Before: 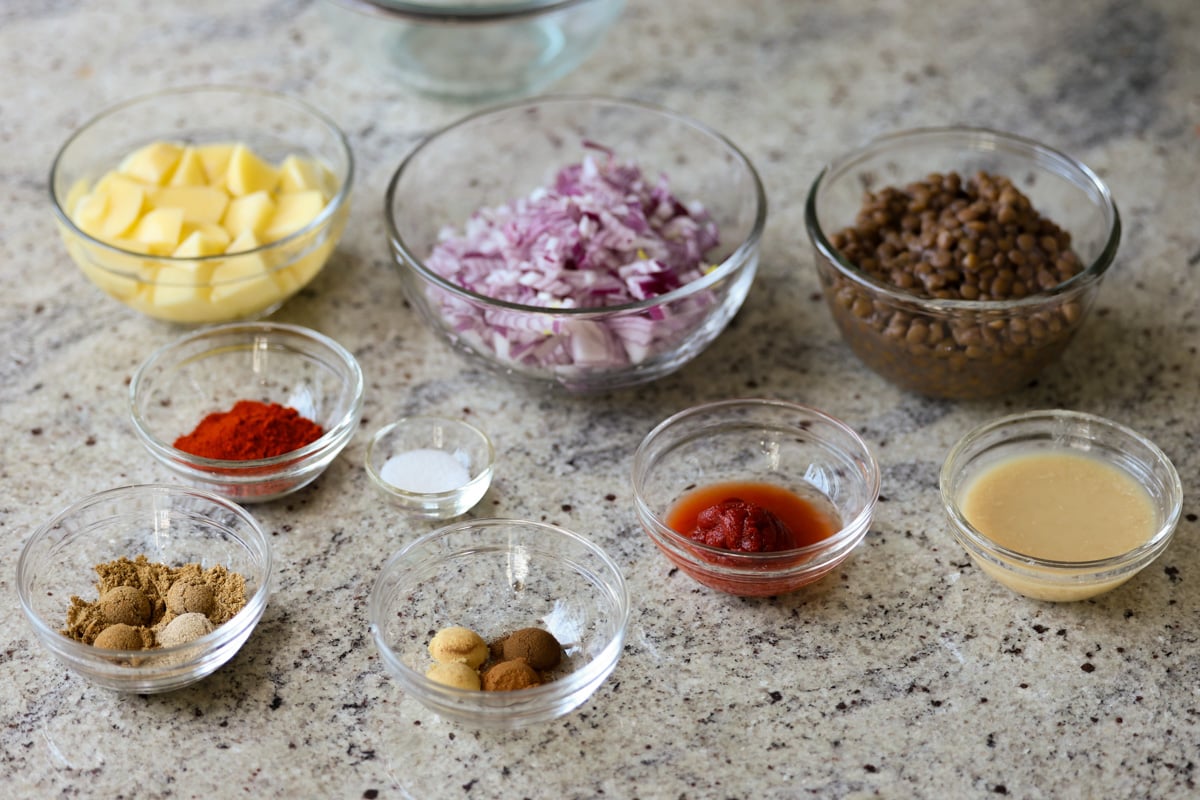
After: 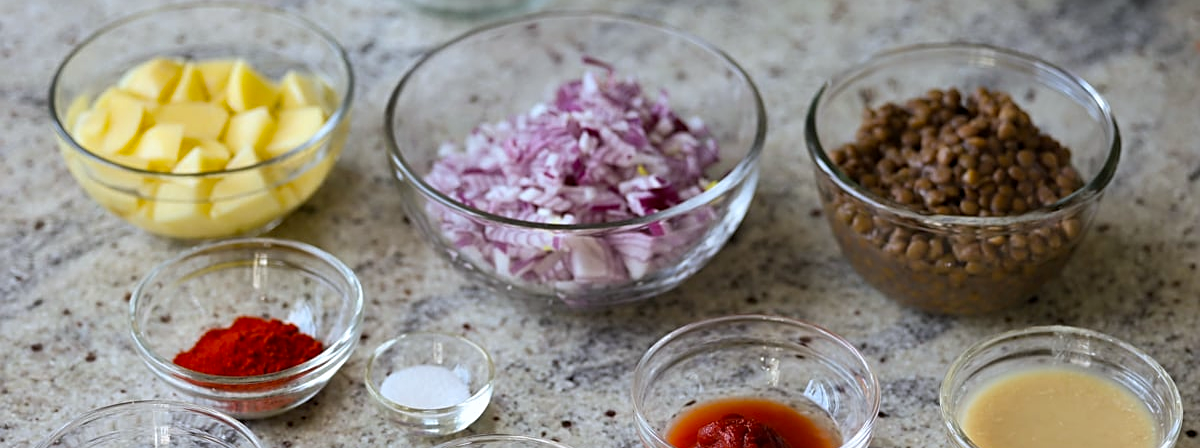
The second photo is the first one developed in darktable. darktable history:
white balance: red 0.98, blue 1.034
shadows and highlights: soften with gaussian
sharpen: on, module defaults
crop and rotate: top 10.605%, bottom 33.274%
color balance: output saturation 110%
